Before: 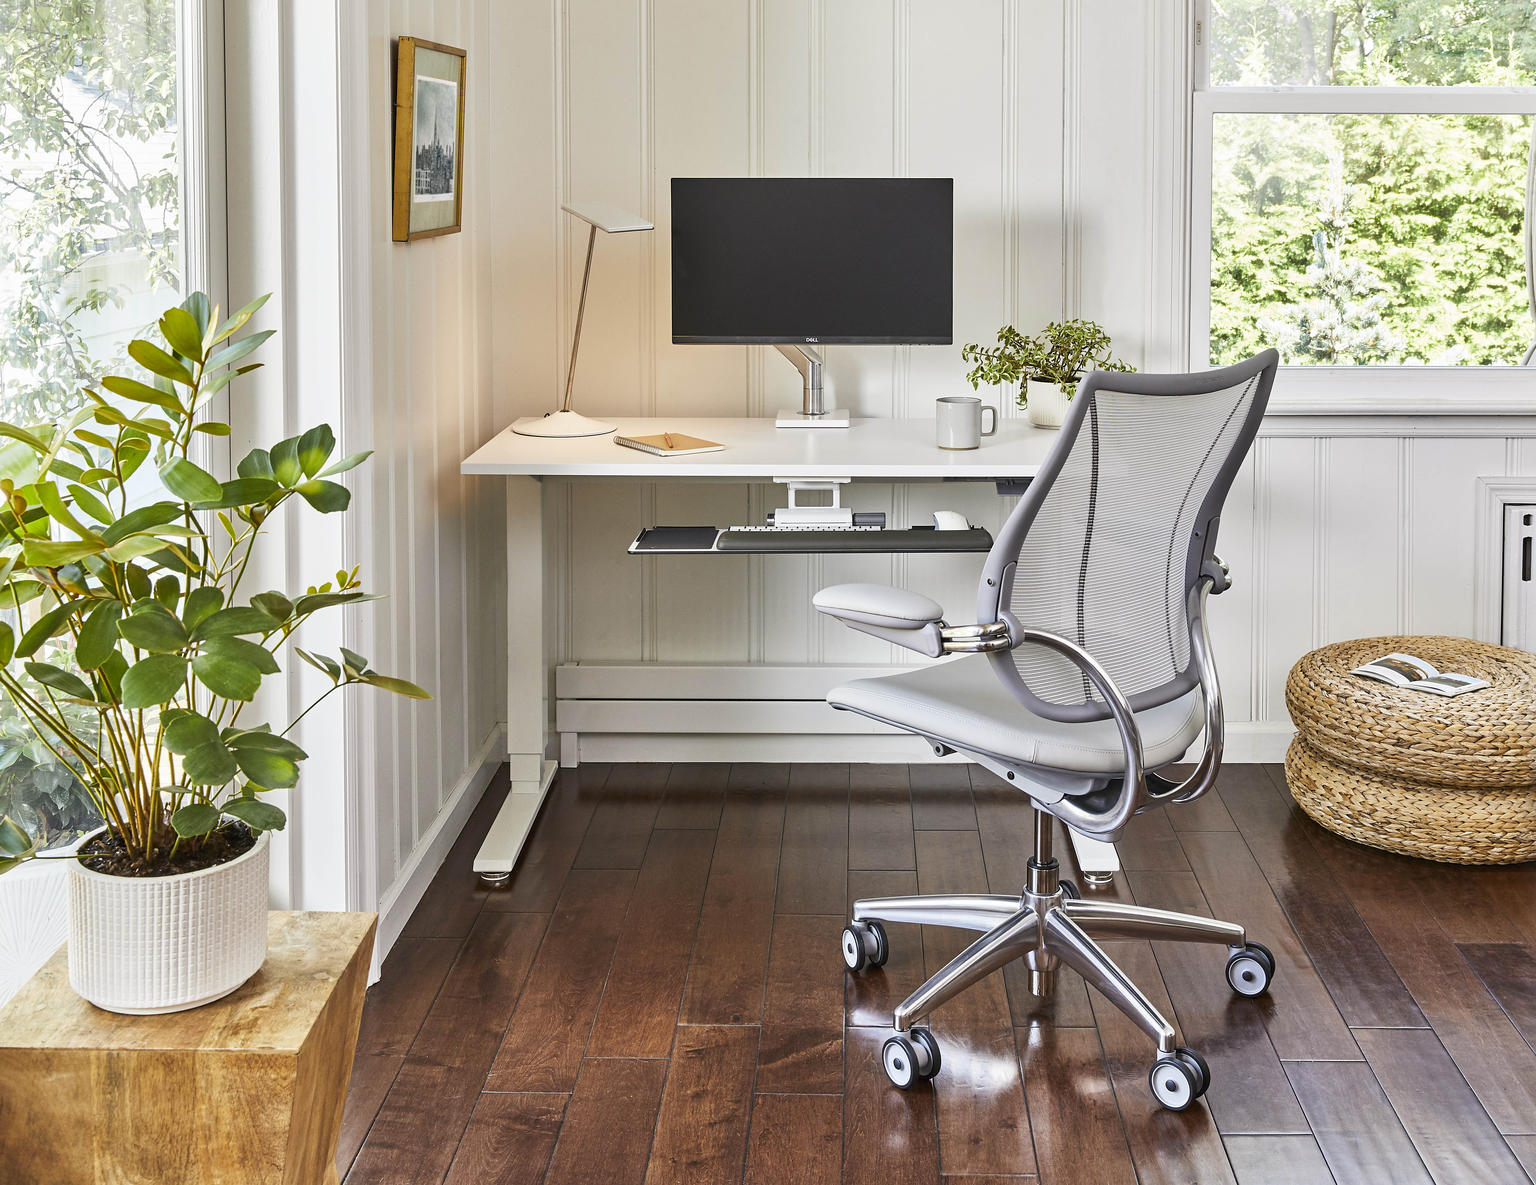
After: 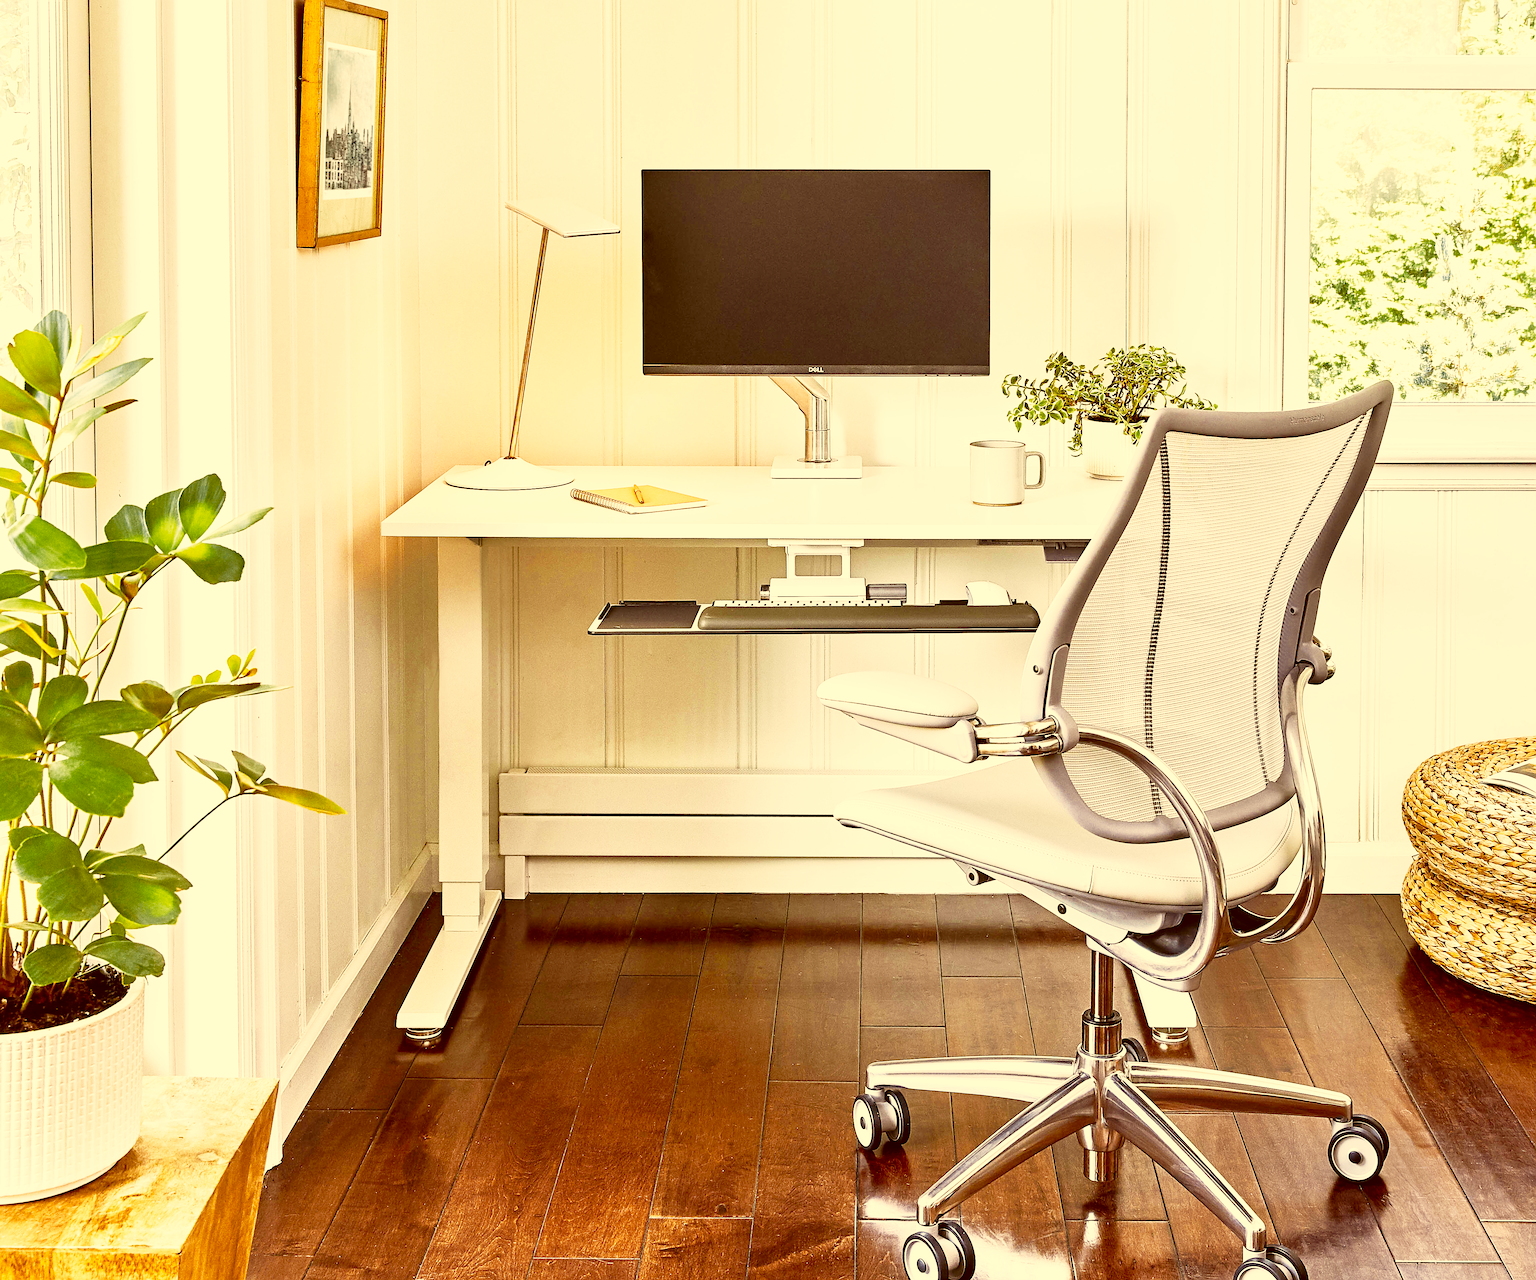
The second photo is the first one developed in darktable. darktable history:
sharpen: on, module defaults
crop: left 9.981%, top 3.5%, right 9.21%, bottom 9.157%
base curve: curves: ch0 [(0, 0) (0.012, 0.01) (0.073, 0.168) (0.31, 0.711) (0.645, 0.957) (1, 1)], preserve colors none
color correction: highlights a* 1.13, highlights b* 24.62, shadows a* 16.36, shadows b* 24.17
color zones: curves: ch0 [(0.035, 0.242) (0.25, 0.5) (0.384, 0.214) (0.488, 0.255) (0.75, 0.5)]; ch1 [(0.063, 0.379) (0.25, 0.5) (0.354, 0.201) (0.489, 0.085) (0.729, 0.271)]; ch2 [(0.25, 0.5) (0.38, 0.517) (0.442, 0.51) (0.735, 0.456)]
